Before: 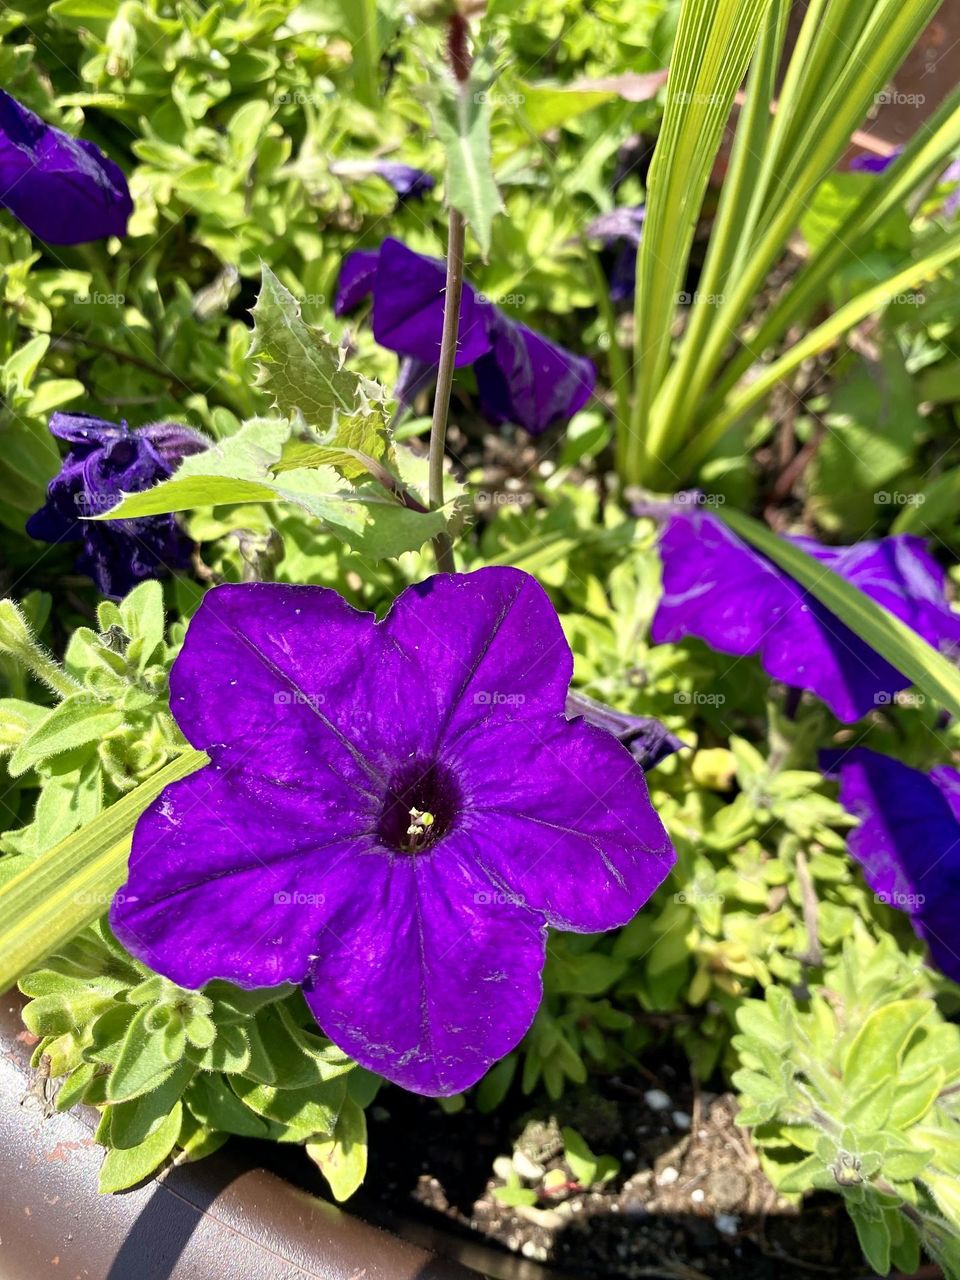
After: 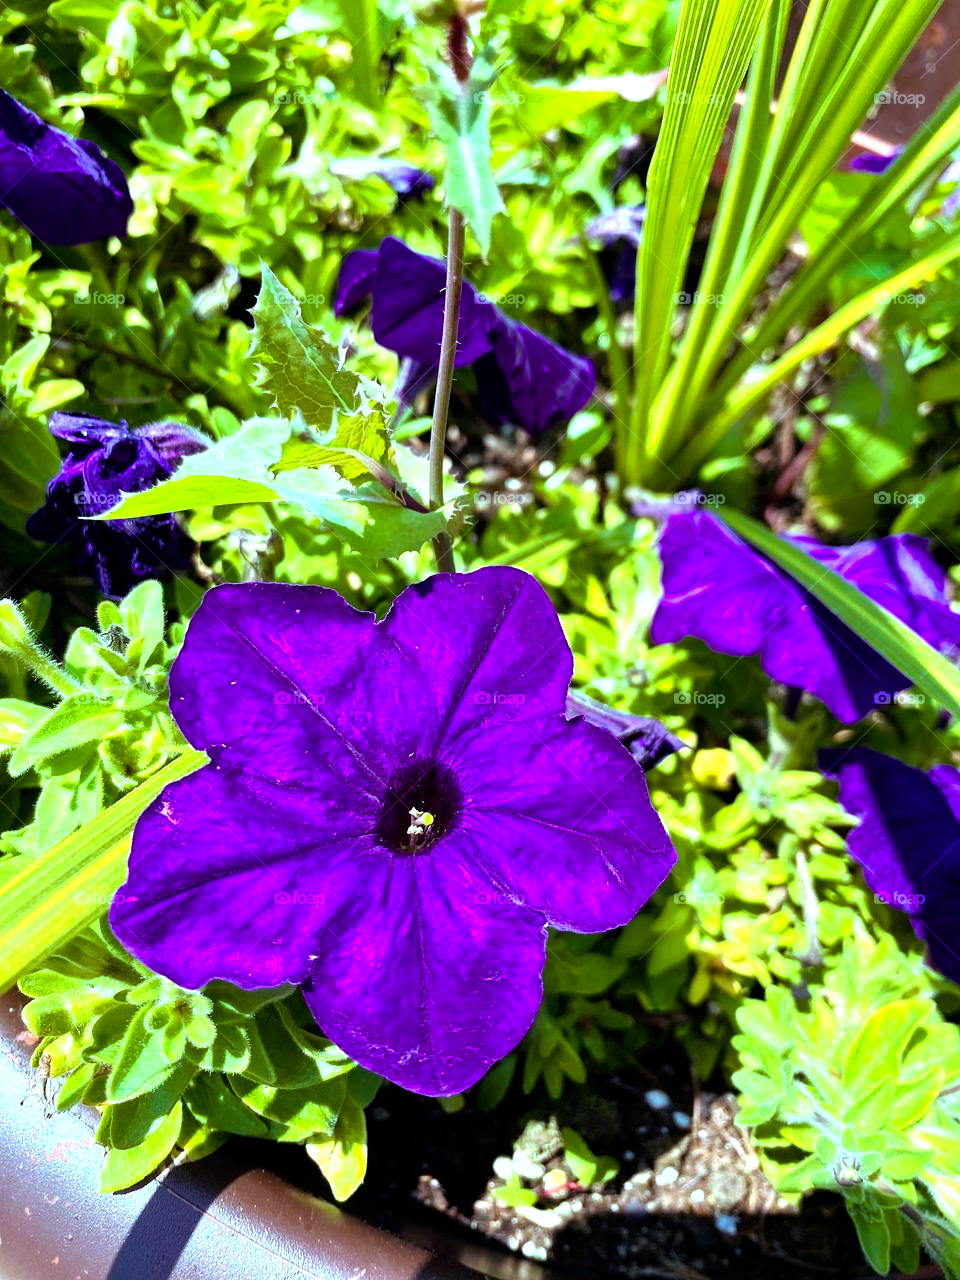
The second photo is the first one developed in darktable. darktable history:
tone equalizer: -8 EV -0.439 EV, -7 EV -0.366 EV, -6 EV -0.366 EV, -5 EV -0.209 EV, -3 EV 0.227 EV, -2 EV 0.363 EV, -1 EV 0.378 EV, +0 EV 0.439 EV
color correction: highlights a* 15.18, highlights b* -24.49
color balance rgb: shadows lift › luminance -21.316%, shadows lift › chroma 6.539%, shadows lift › hue 271°, highlights gain › chroma 5.435%, highlights gain › hue 197°, linear chroma grading › global chroma 9.965%, perceptual saturation grading › global saturation 25.608%, global vibrance 30.23%, contrast 9.42%
